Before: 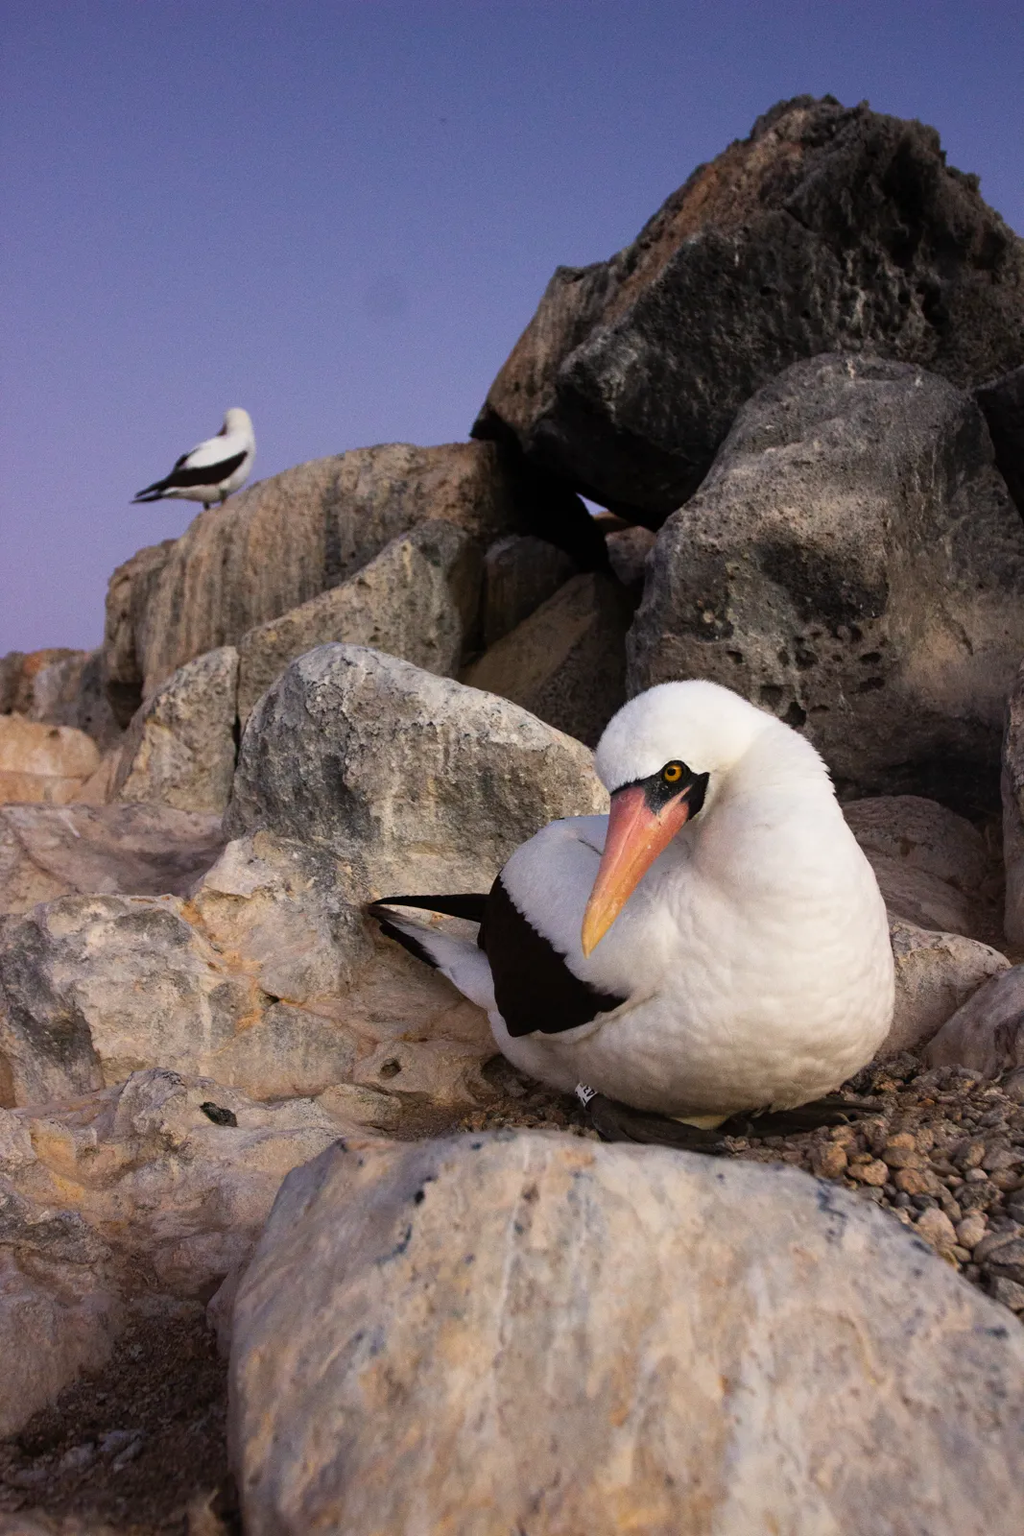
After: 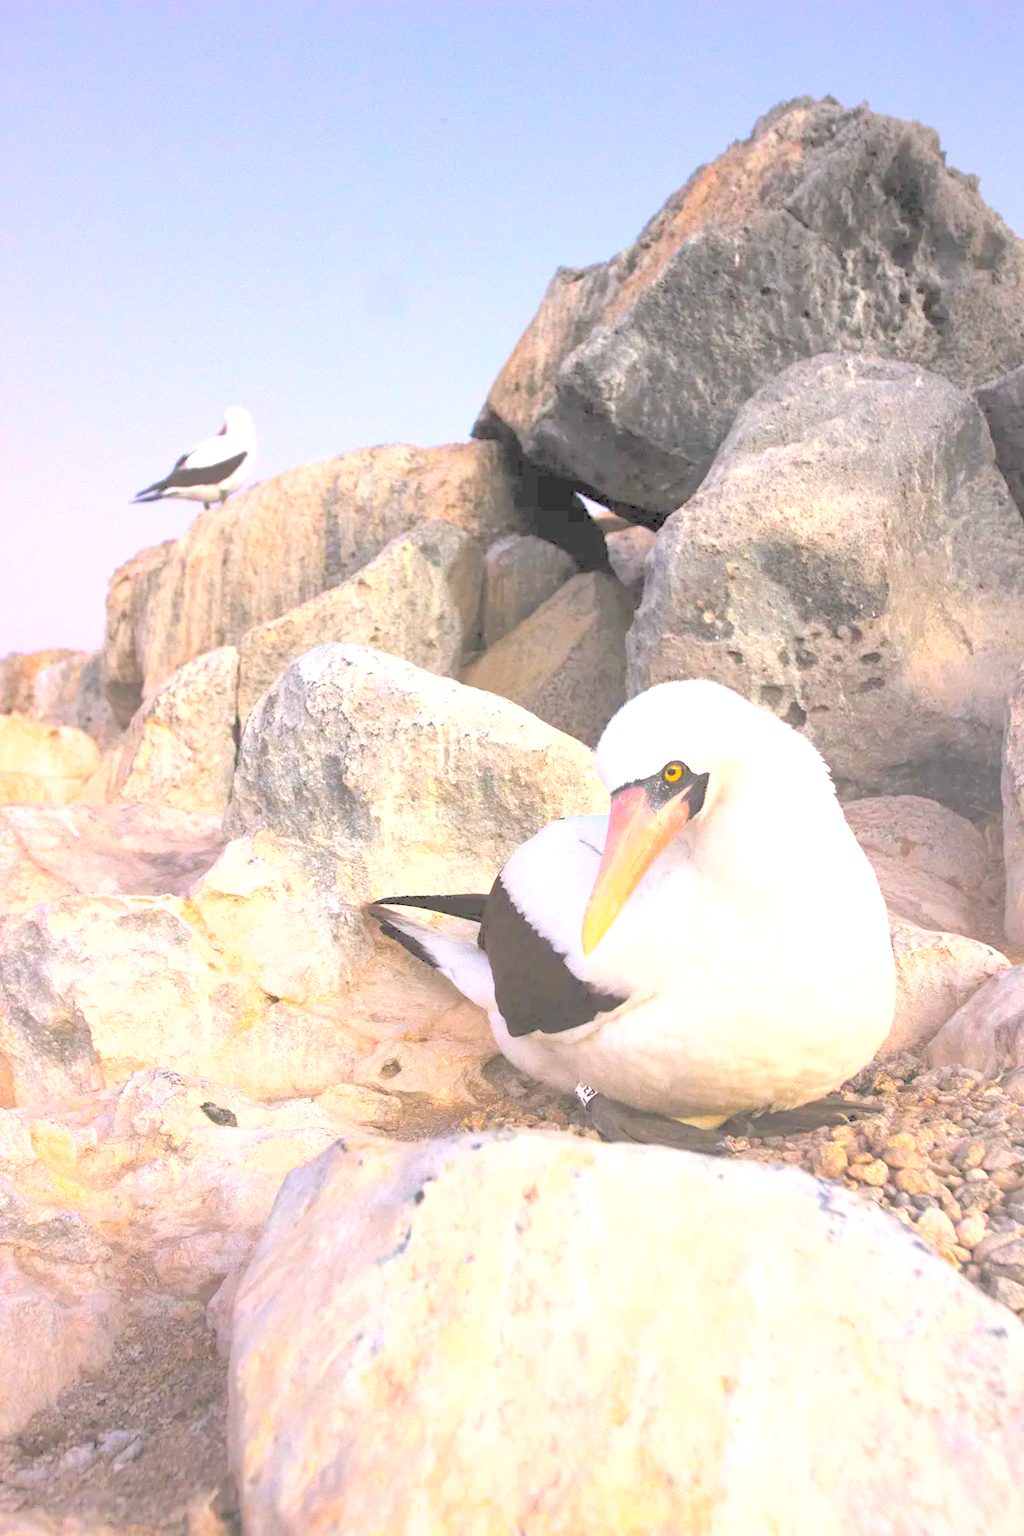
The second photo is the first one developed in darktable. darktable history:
shadows and highlights: shadows -20.54, white point adjustment -1.87, highlights -34.93
exposure: exposure 2.052 EV, compensate highlight preservation false
contrast brightness saturation: brightness 0.981
